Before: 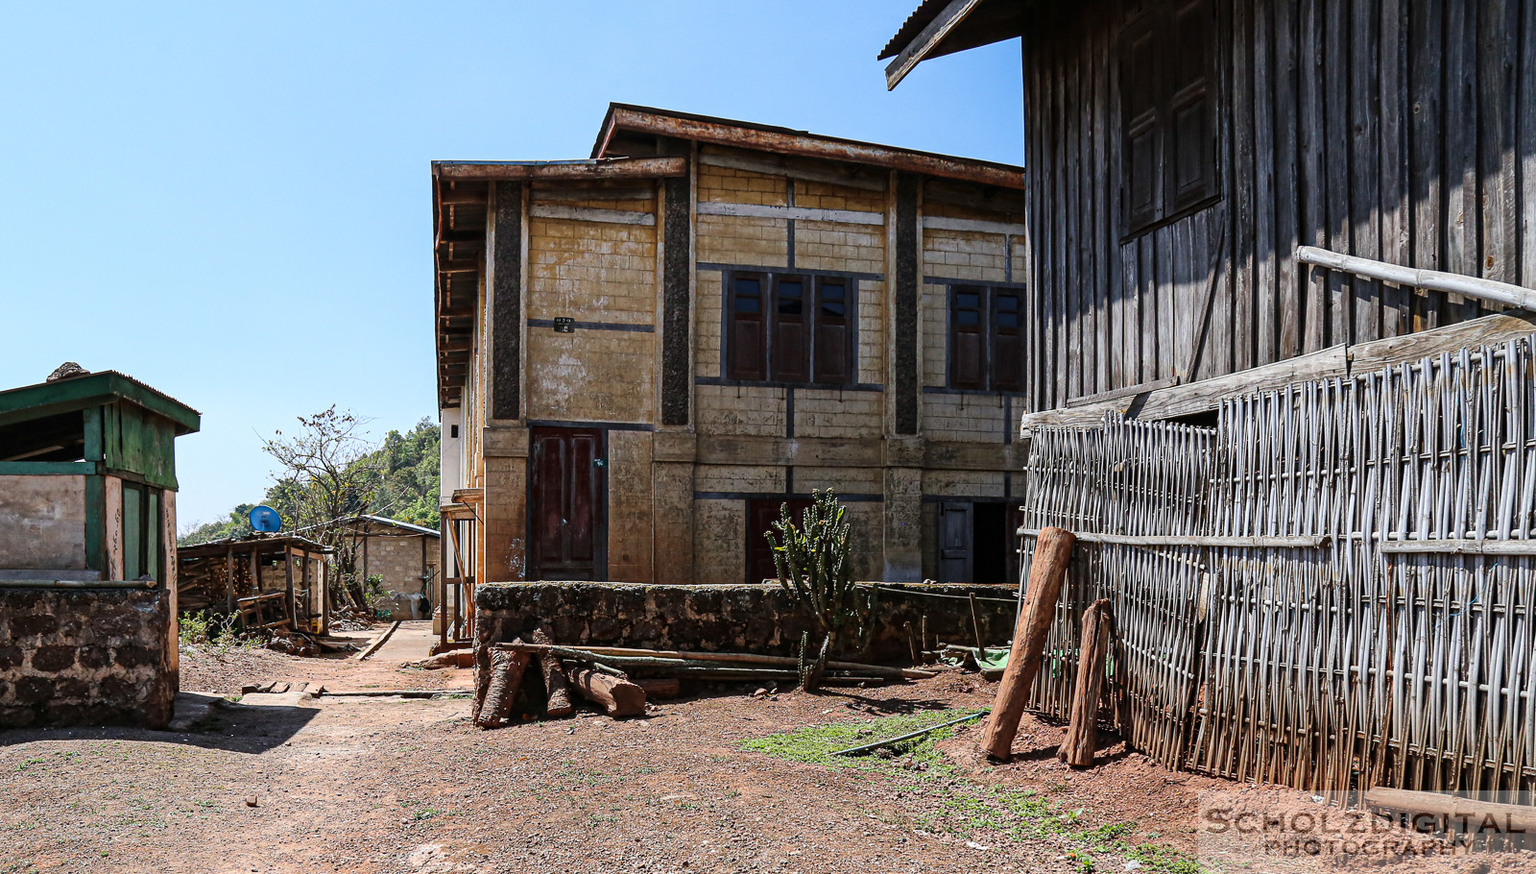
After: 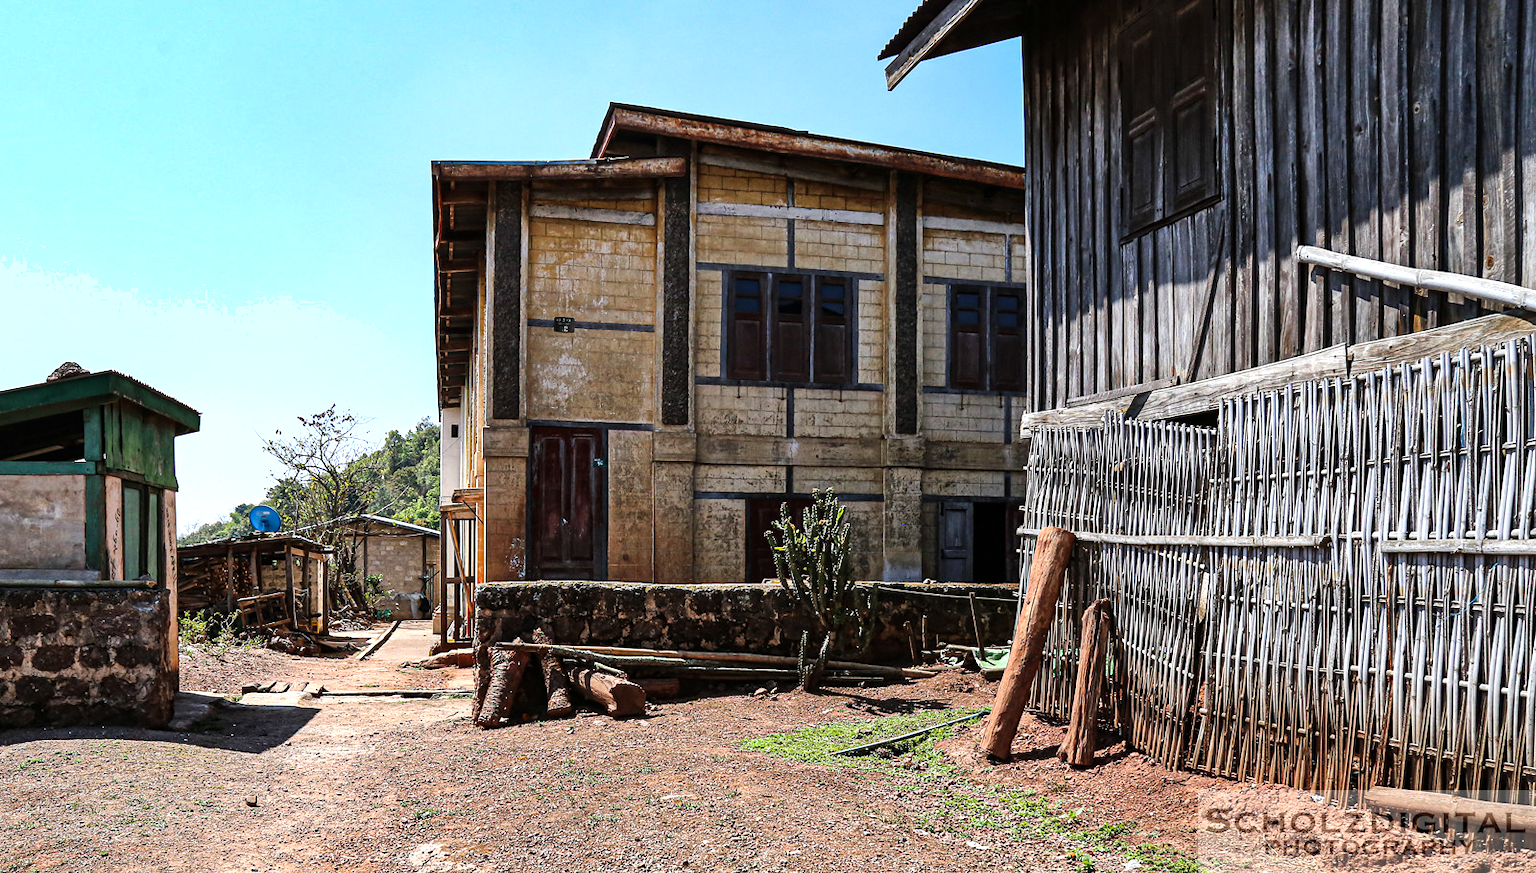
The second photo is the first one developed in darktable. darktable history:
shadows and highlights: shadows 60, soften with gaussian
color balance: contrast 10%
exposure: exposure 0.197 EV, compensate highlight preservation false
